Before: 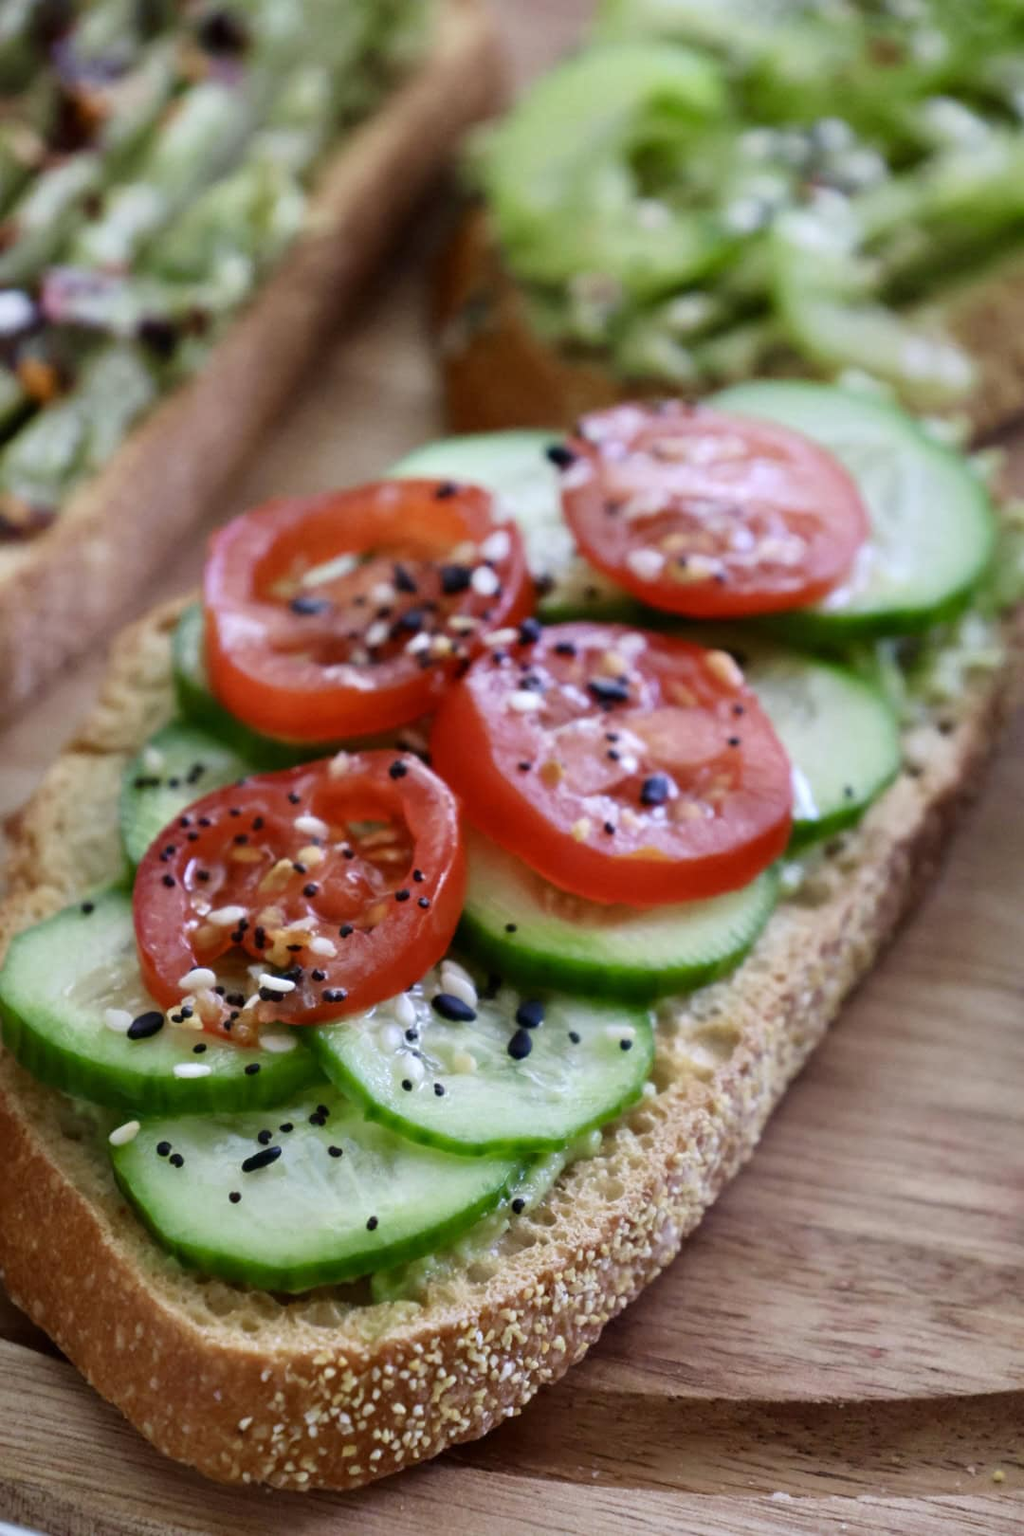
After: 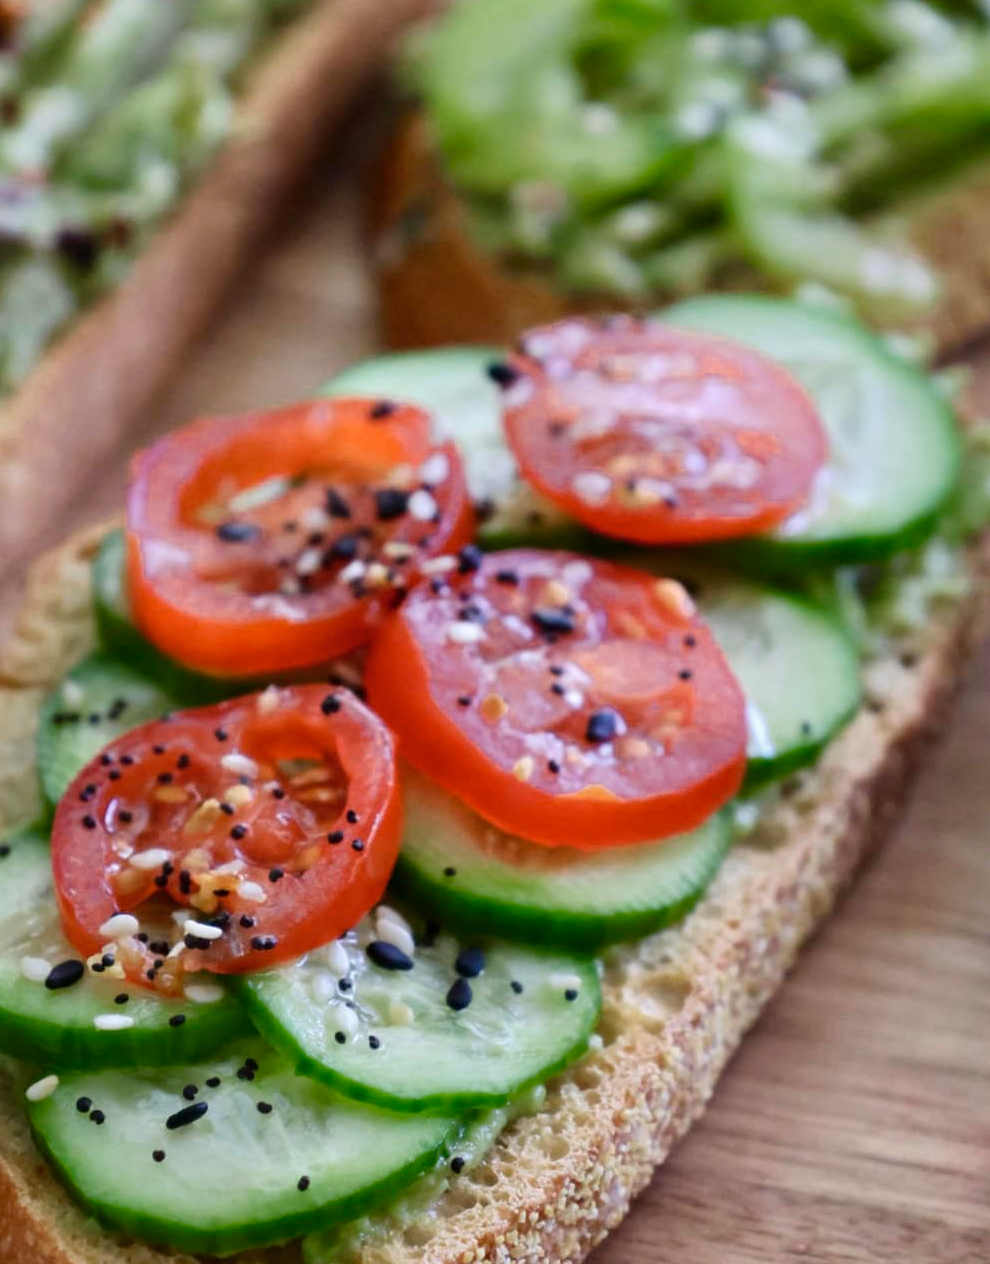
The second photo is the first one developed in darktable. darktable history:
color zones: curves: ch0 [(0, 0.465) (0.092, 0.596) (0.289, 0.464) (0.429, 0.453) (0.571, 0.464) (0.714, 0.455) (0.857, 0.462) (1, 0.465)]
crop: left 8.32%, top 6.612%, bottom 15.347%
